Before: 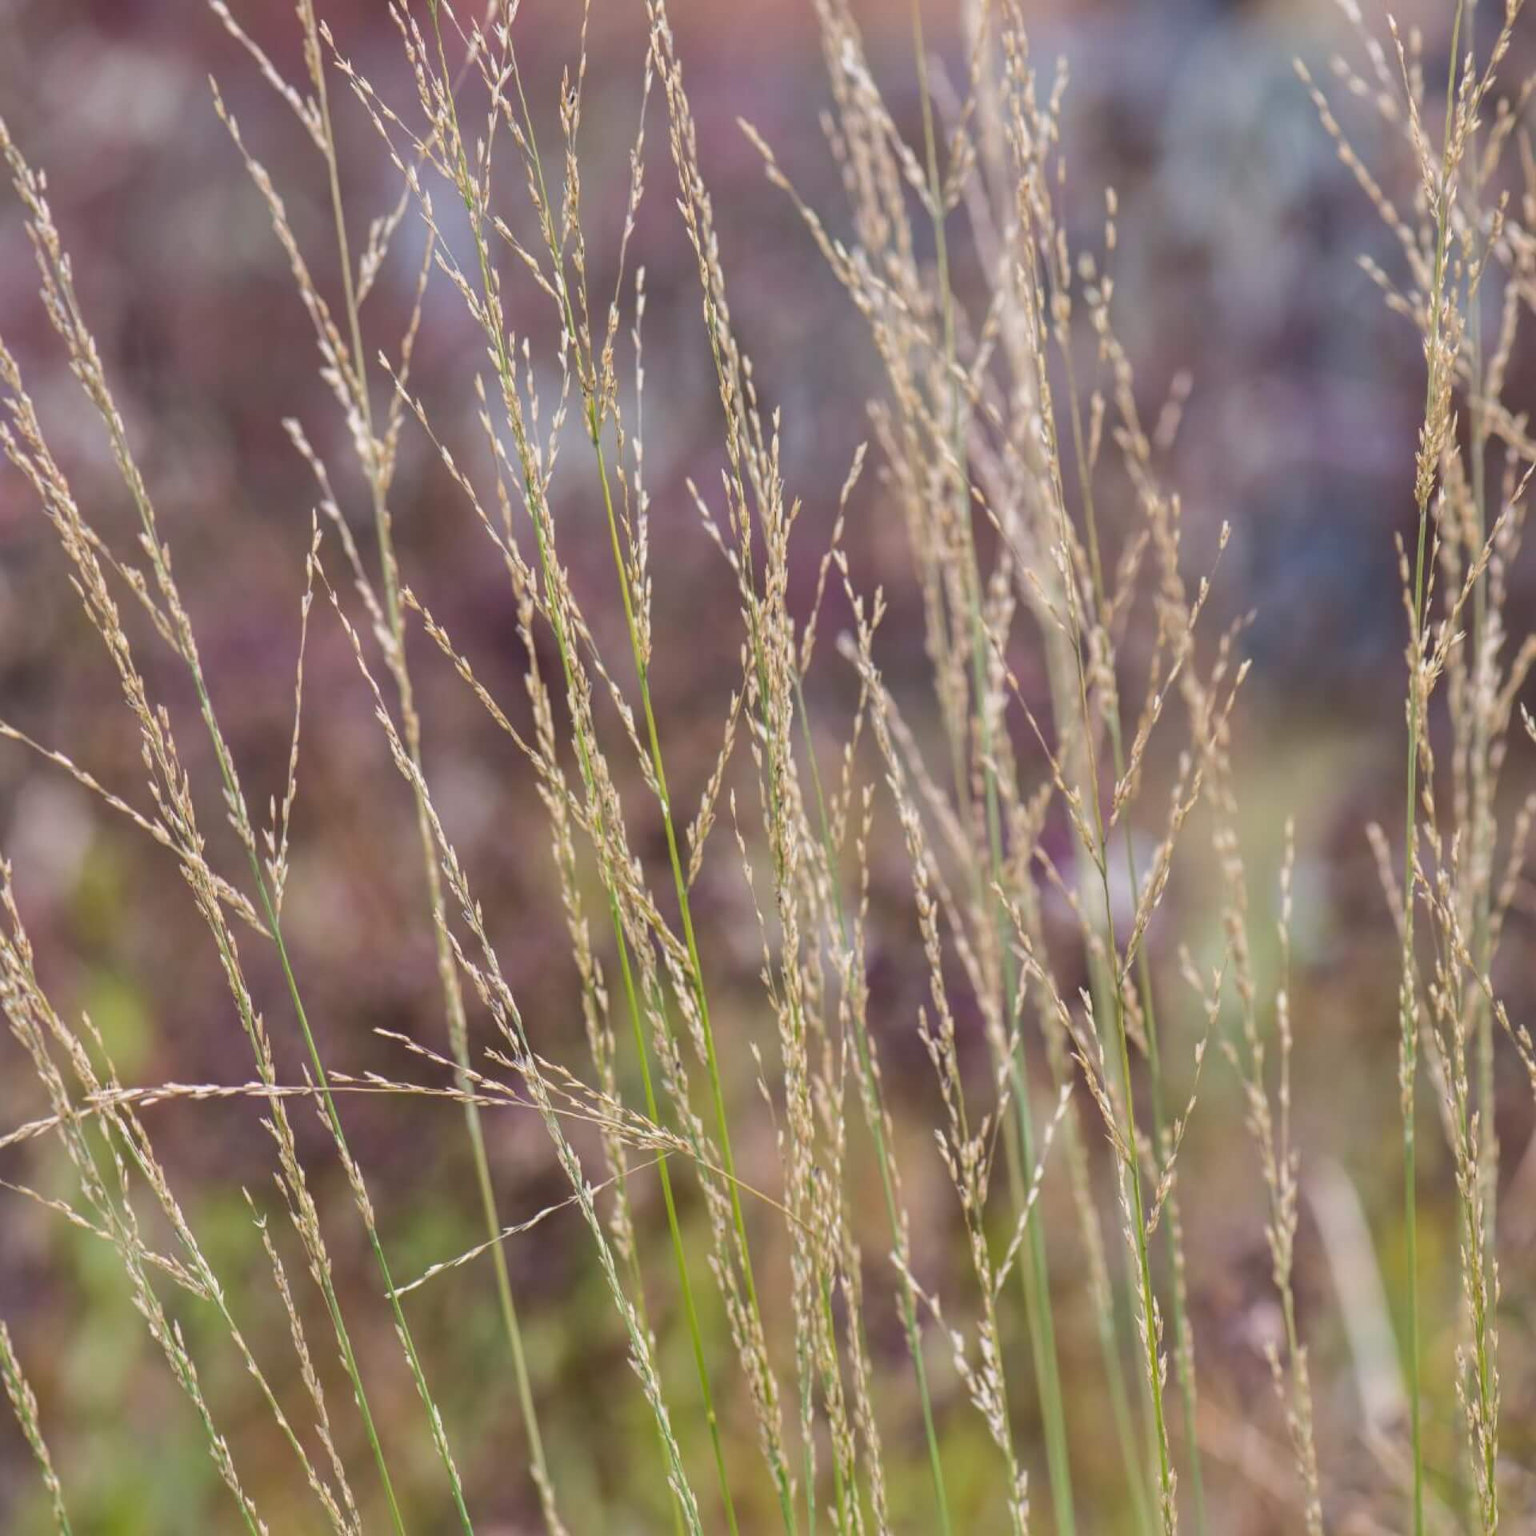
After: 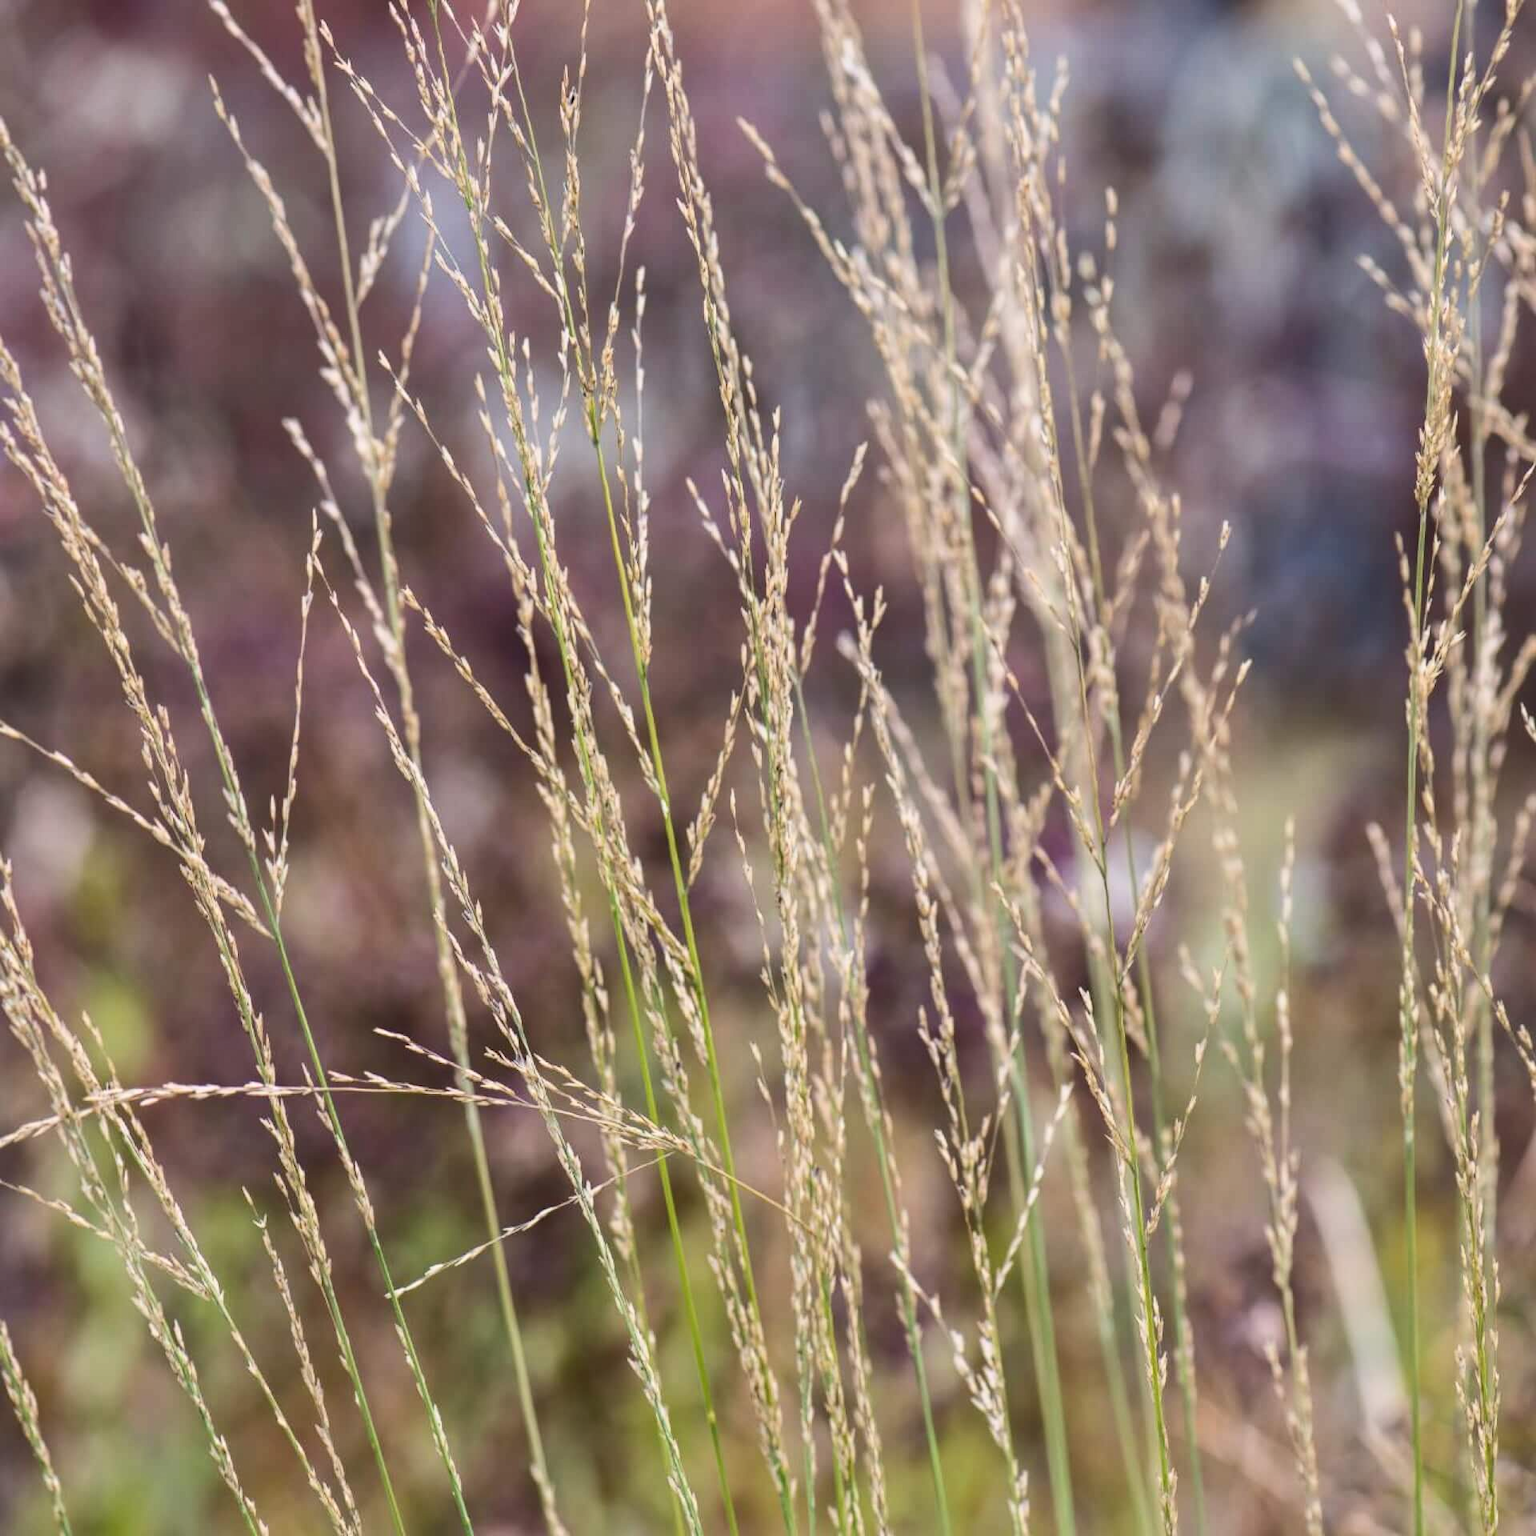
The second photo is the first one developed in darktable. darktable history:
contrast brightness saturation: contrast 0.218
